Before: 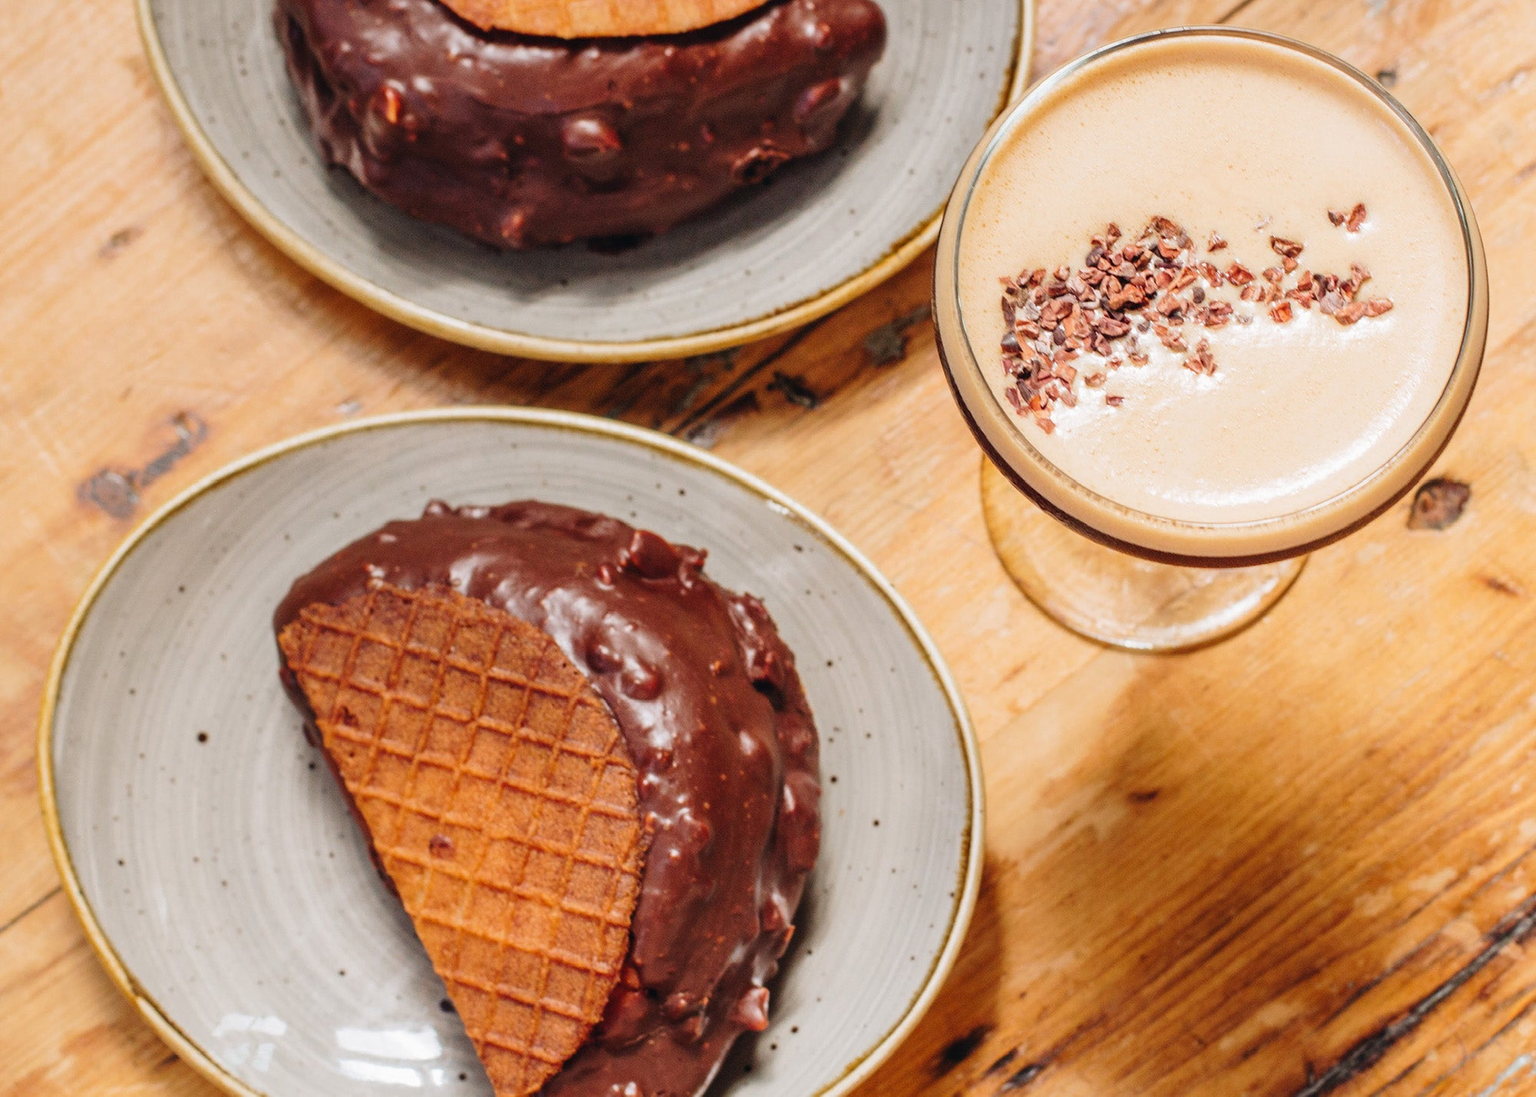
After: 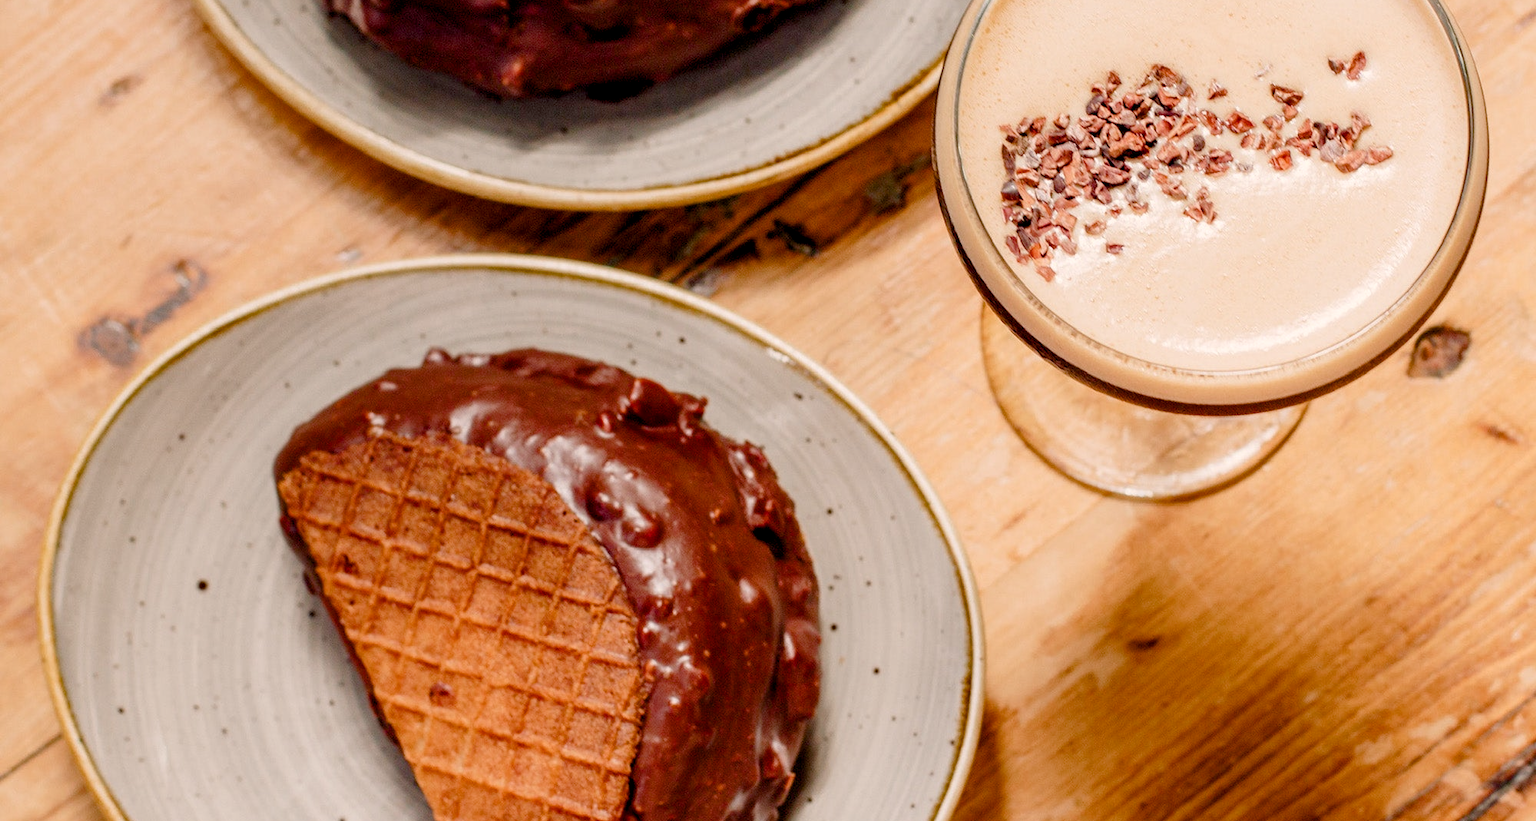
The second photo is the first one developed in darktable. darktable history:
color balance rgb: highlights gain › chroma 3.011%, highlights gain › hue 60.1°, global offset › luminance -0.892%, perceptual saturation grading › global saturation 20%, perceptual saturation grading › highlights -50.028%, perceptual saturation grading › shadows 30.377%, global vibrance 5.818%
crop: top 13.9%, bottom 11.11%
